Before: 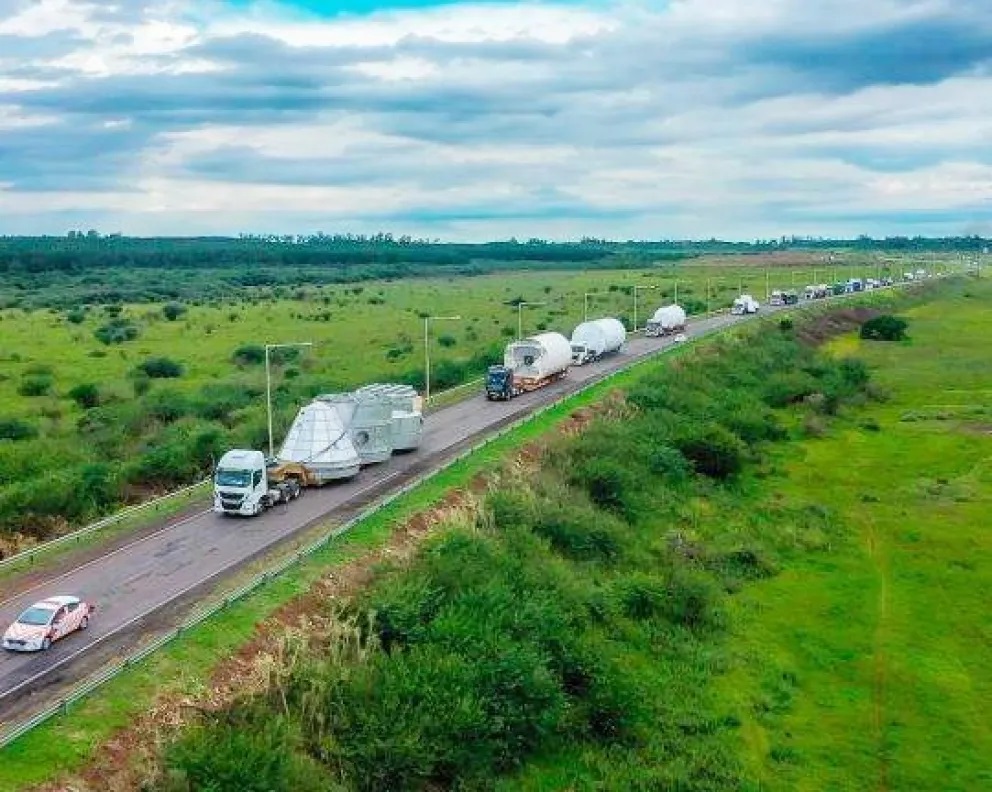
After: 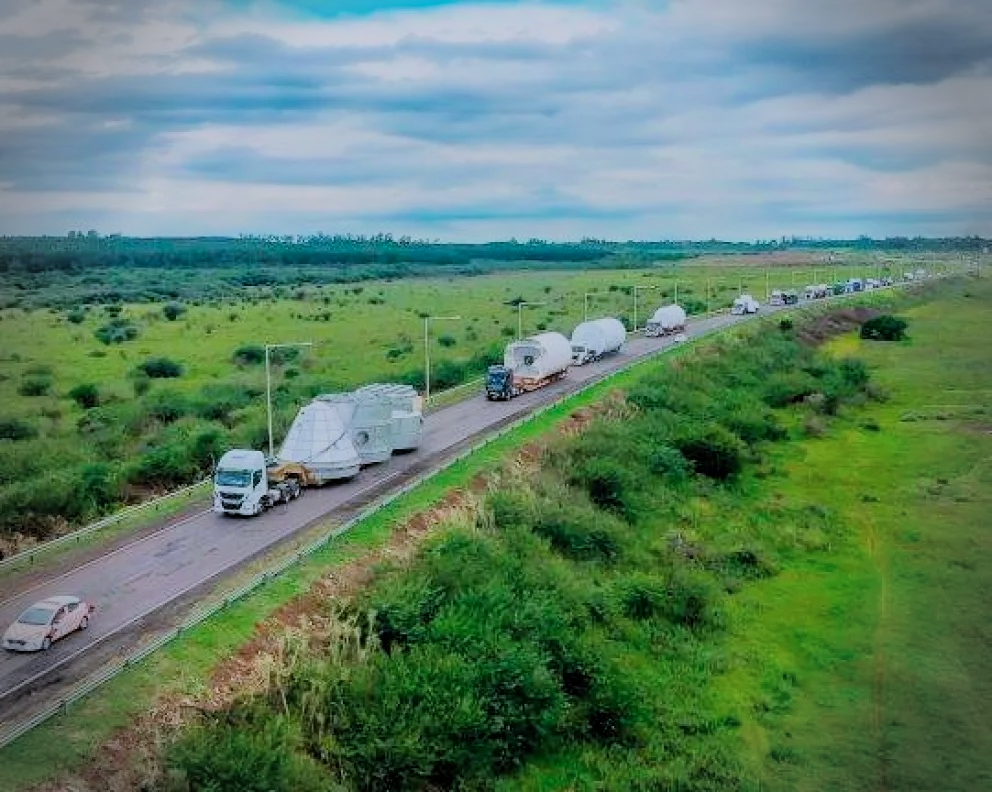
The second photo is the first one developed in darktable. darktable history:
filmic rgb: black relative exposure -7.15 EV, white relative exposure 5.36 EV, hardness 3.02, color science v6 (2022)
color calibration: illuminant as shot in camera, x 0.358, y 0.373, temperature 4628.91 K
vignetting: fall-off radius 31.48%, brightness -0.472
